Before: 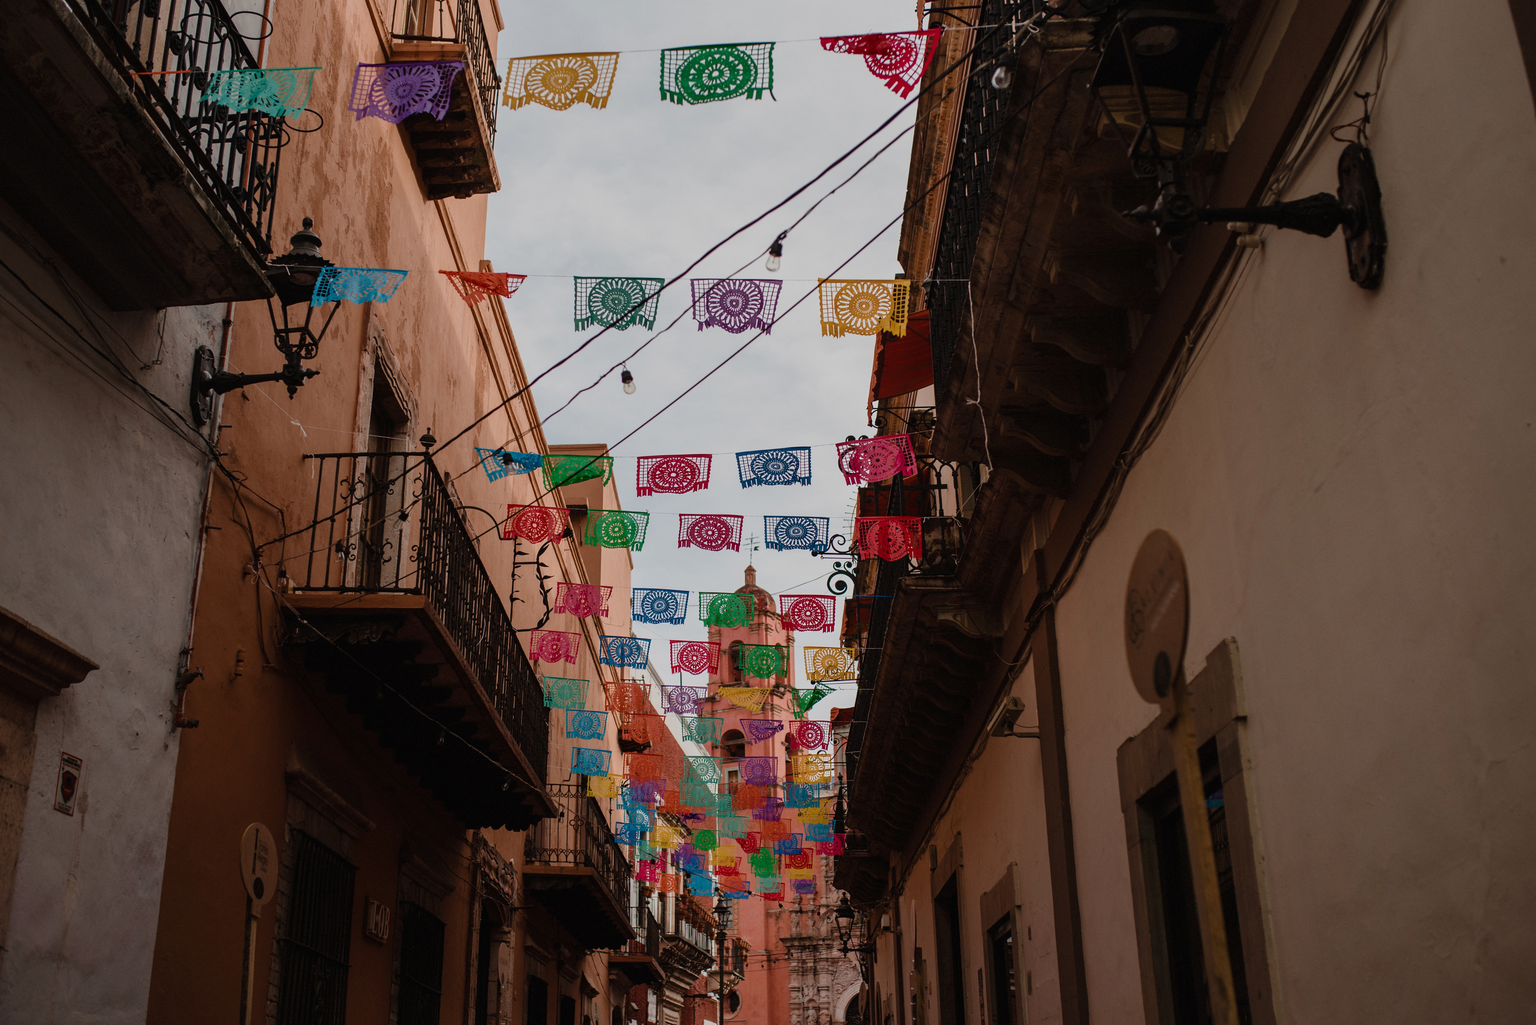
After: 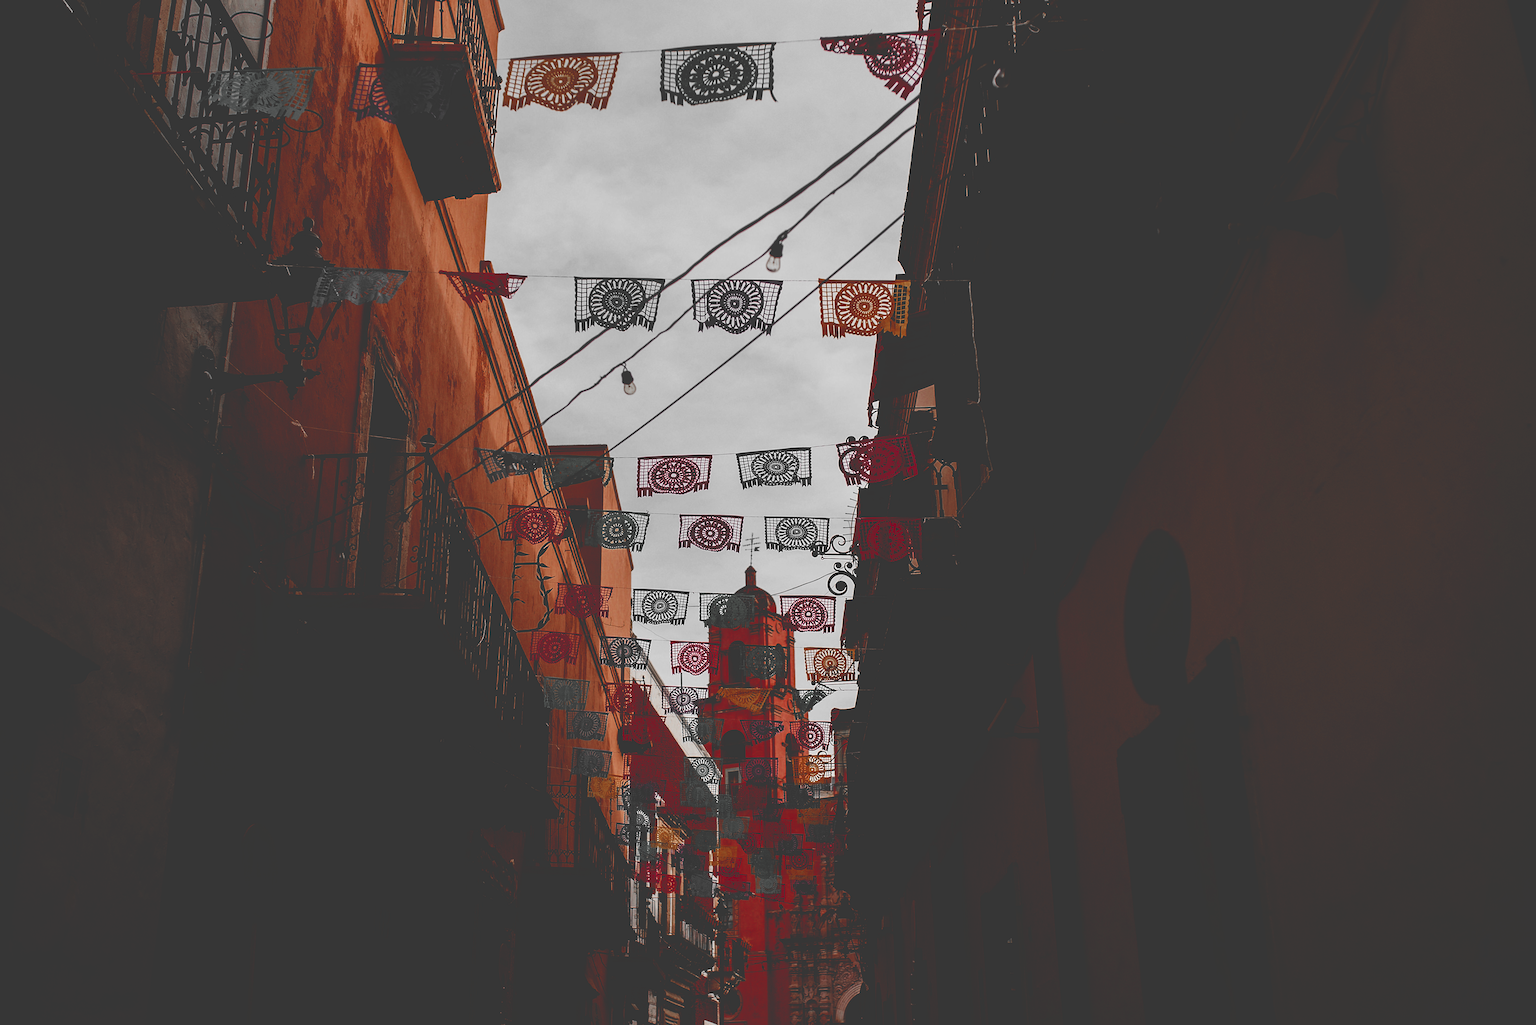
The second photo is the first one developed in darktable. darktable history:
base curve: curves: ch0 [(0, 0.036) (0.083, 0.04) (0.804, 1)], preserve colors none
color zones: curves: ch0 [(0, 0.497) (0.096, 0.361) (0.221, 0.538) (0.429, 0.5) (0.571, 0.5) (0.714, 0.5) (0.857, 0.5) (1, 0.497)]; ch1 [(0, 0.5) (0.143, 0.5) (0.257, -0.002) (0.429, 0.04) (0.571, -0.001) (0.714, -0.015) (0.857, 0.024) (1, 0.5)]
tone equalizer: edges refinement/feathering 500, mask exposure compensation -1.57 EV, preserve details no
sharpen: on, module defaults
